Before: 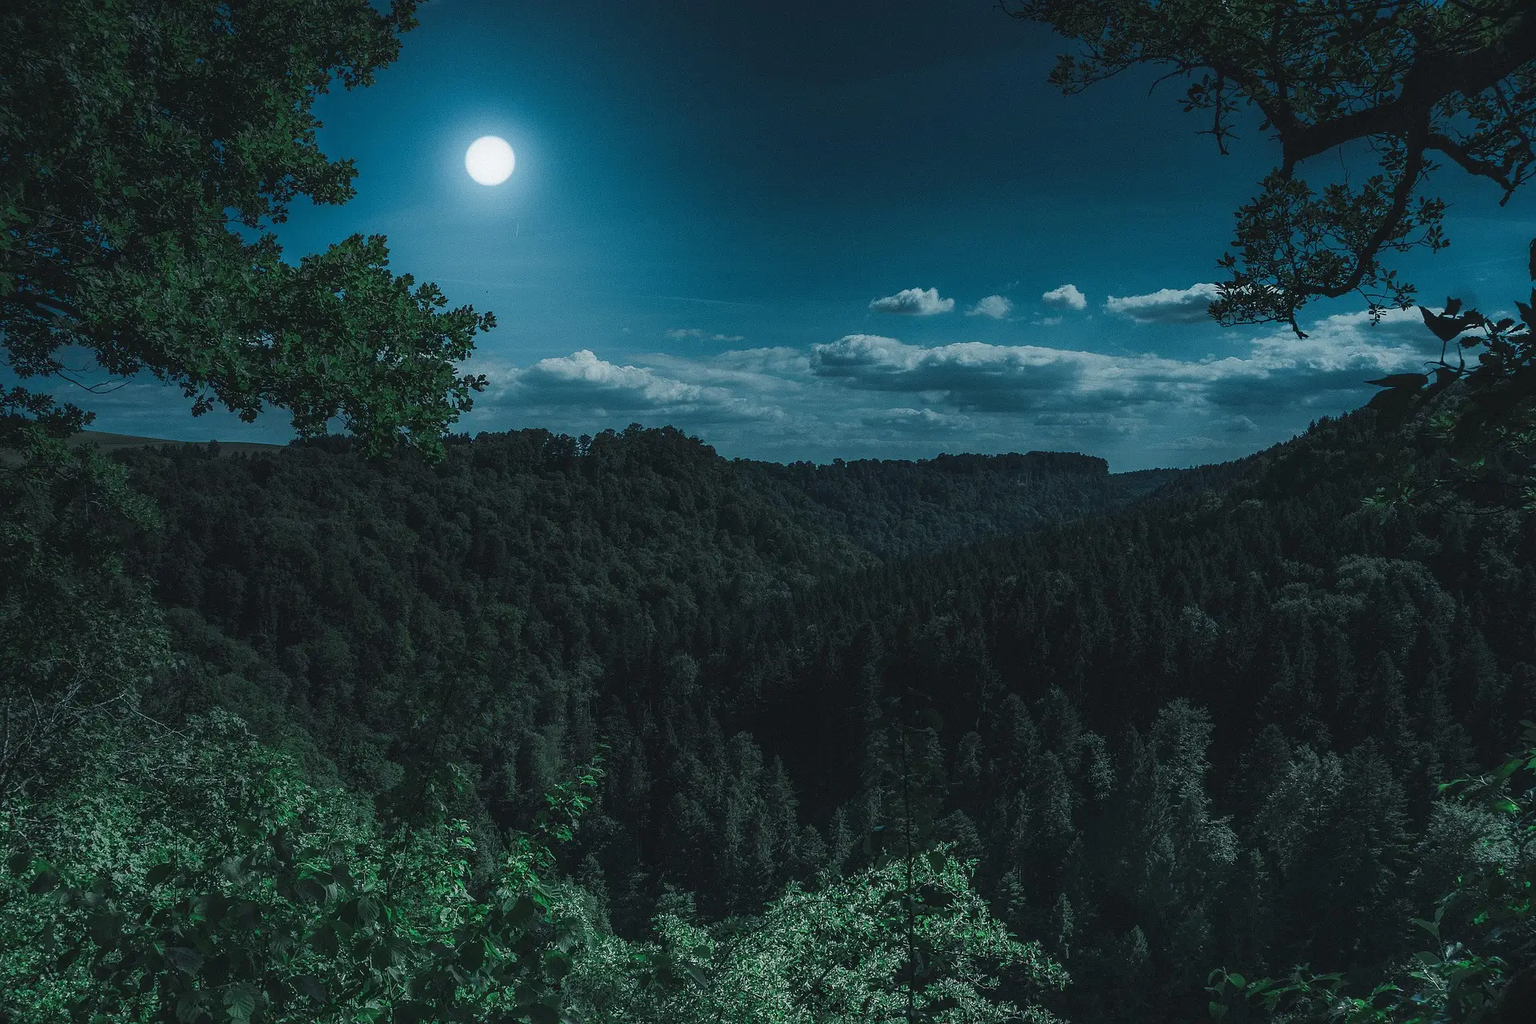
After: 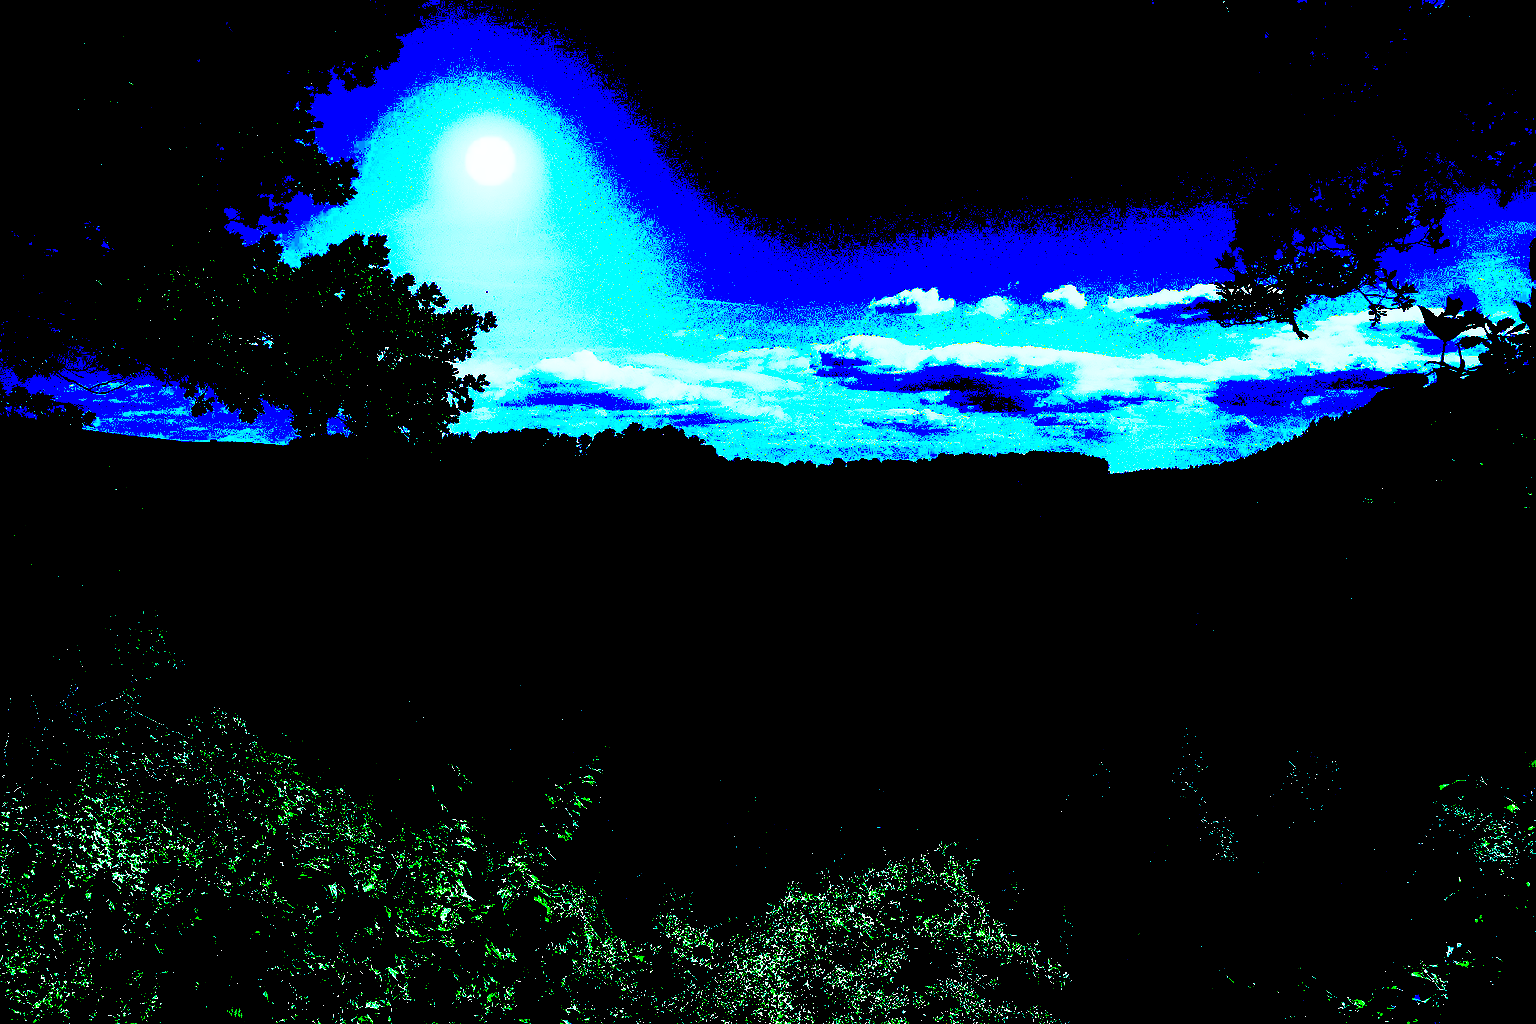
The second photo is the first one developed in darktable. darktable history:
shadows and highlights: on, module defaults
contrast equalizer: y [[0.5 ×4, 0.524, 0.59], [0.5 ×6], [0.5 ×6], [0, 0, 0, 0.01, 0.045, 0.012], [0, 0, 0, 0.044, 0.195, 0.131]]
exposure: black level correction 0.1, exposure 3 EV, compensate highlight preservation false
